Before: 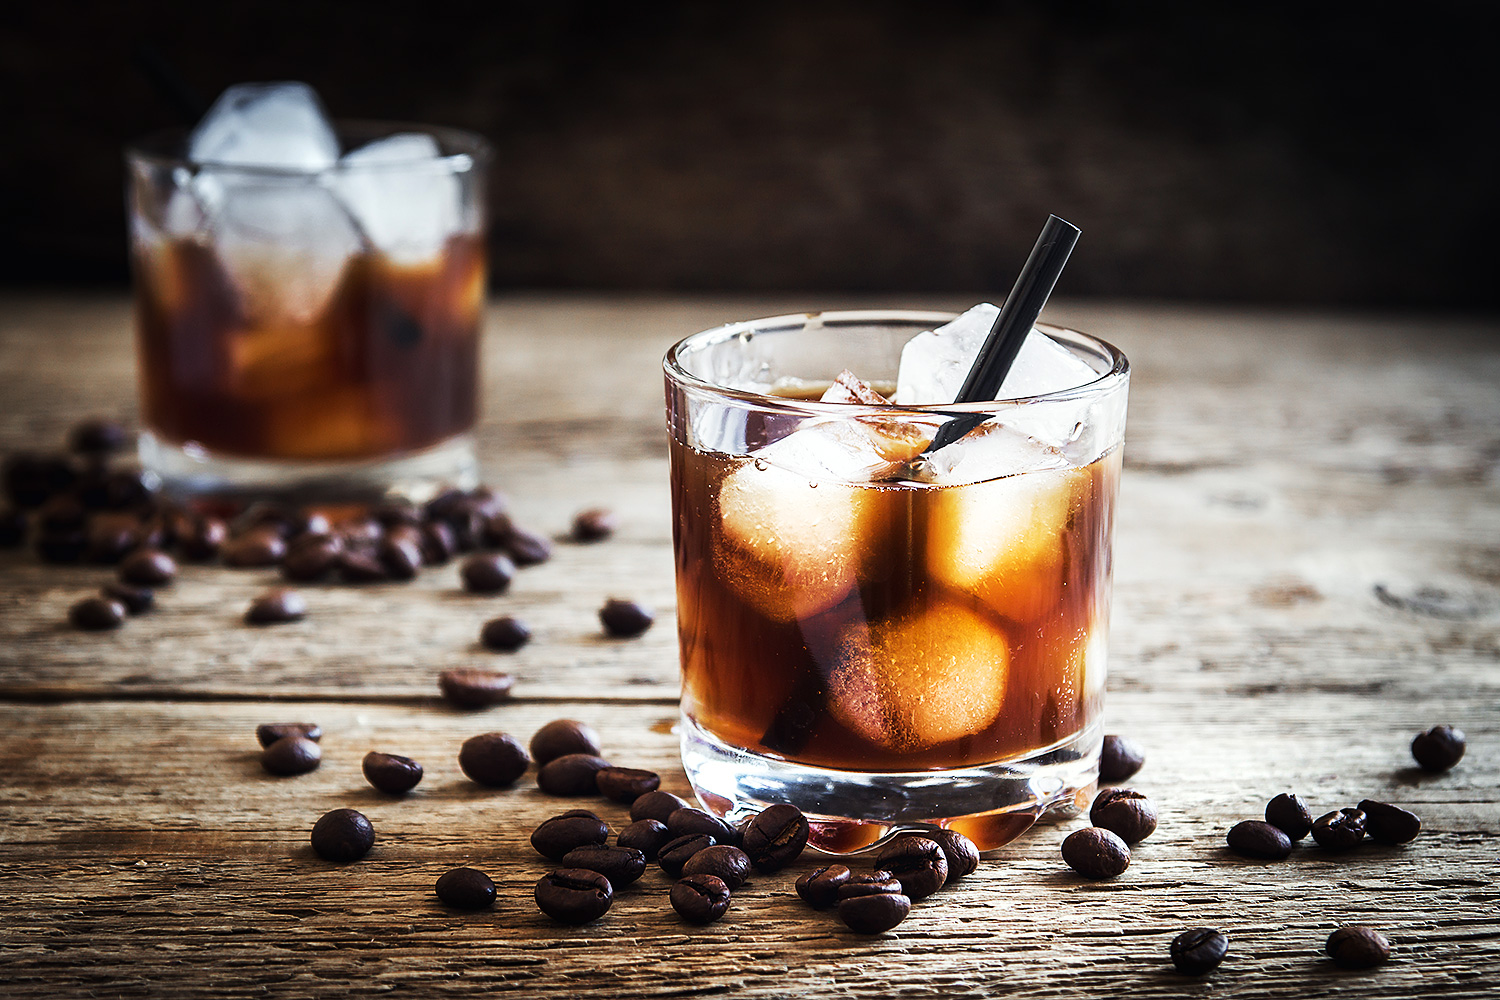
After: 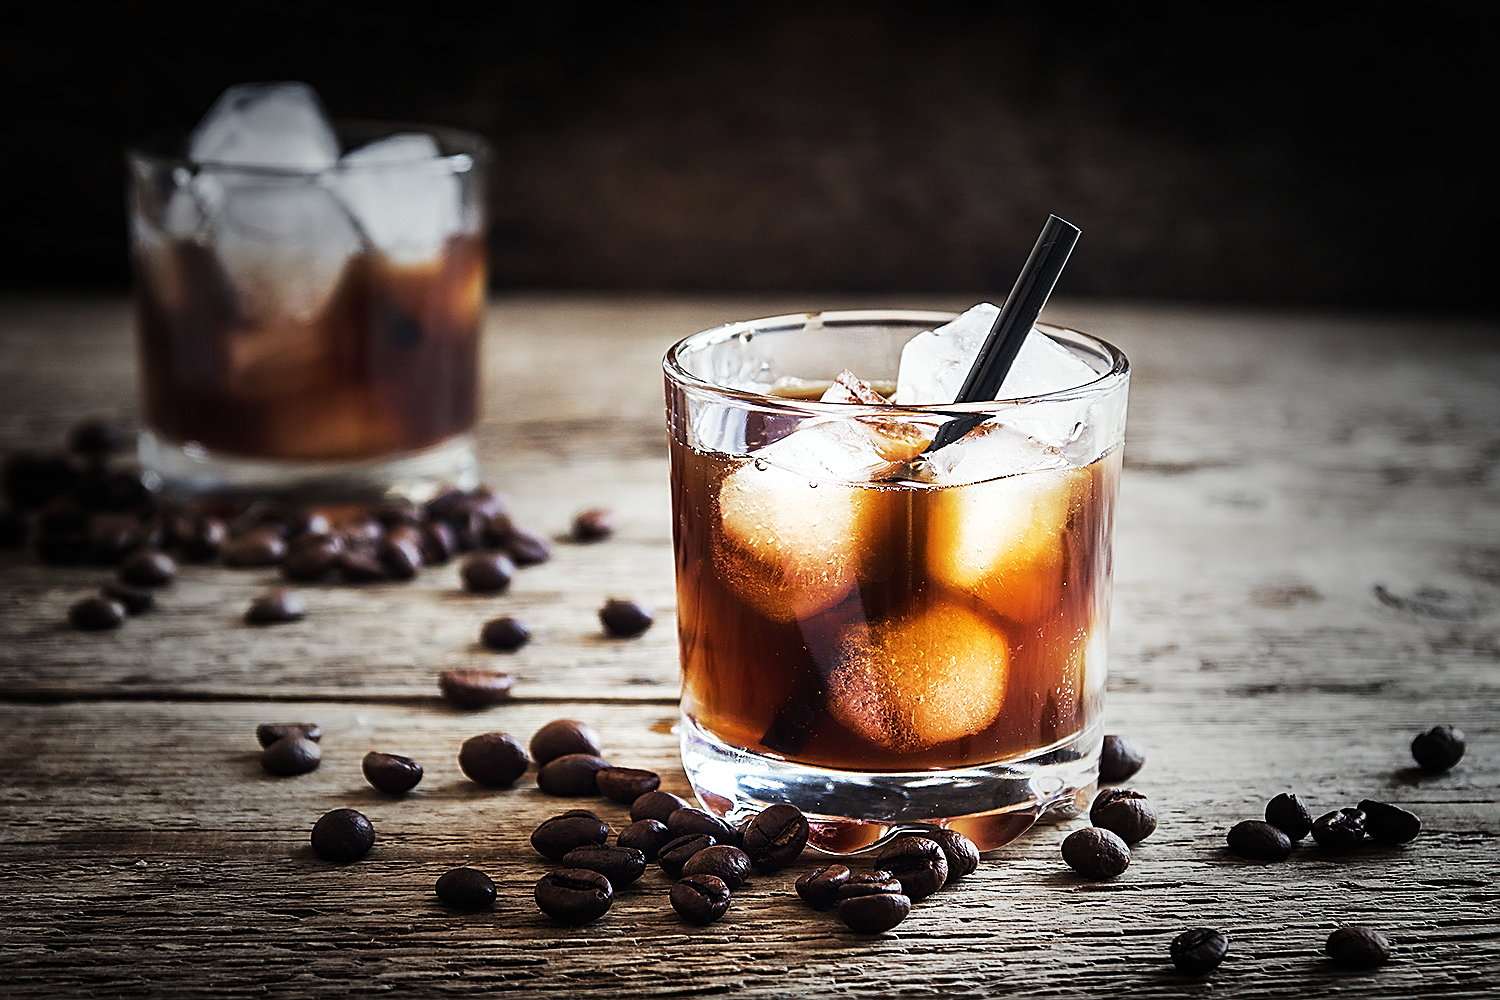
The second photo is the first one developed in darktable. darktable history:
sharpen: on, module defaults
vignetting: fall-off start 40%, fall-off radius 40%
